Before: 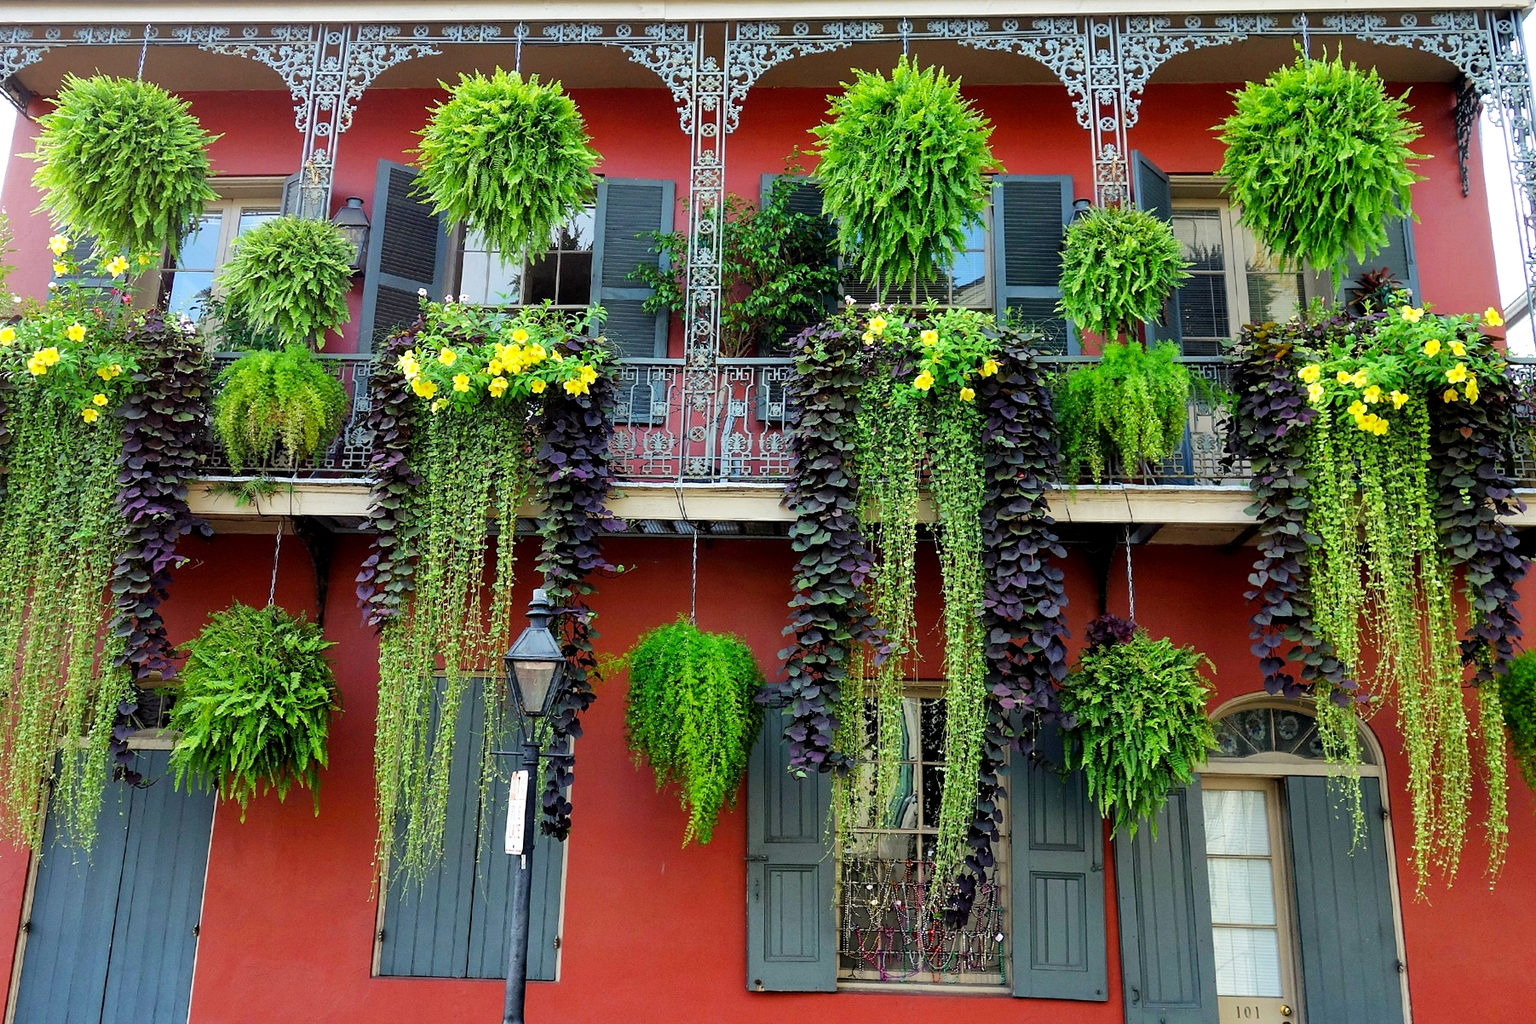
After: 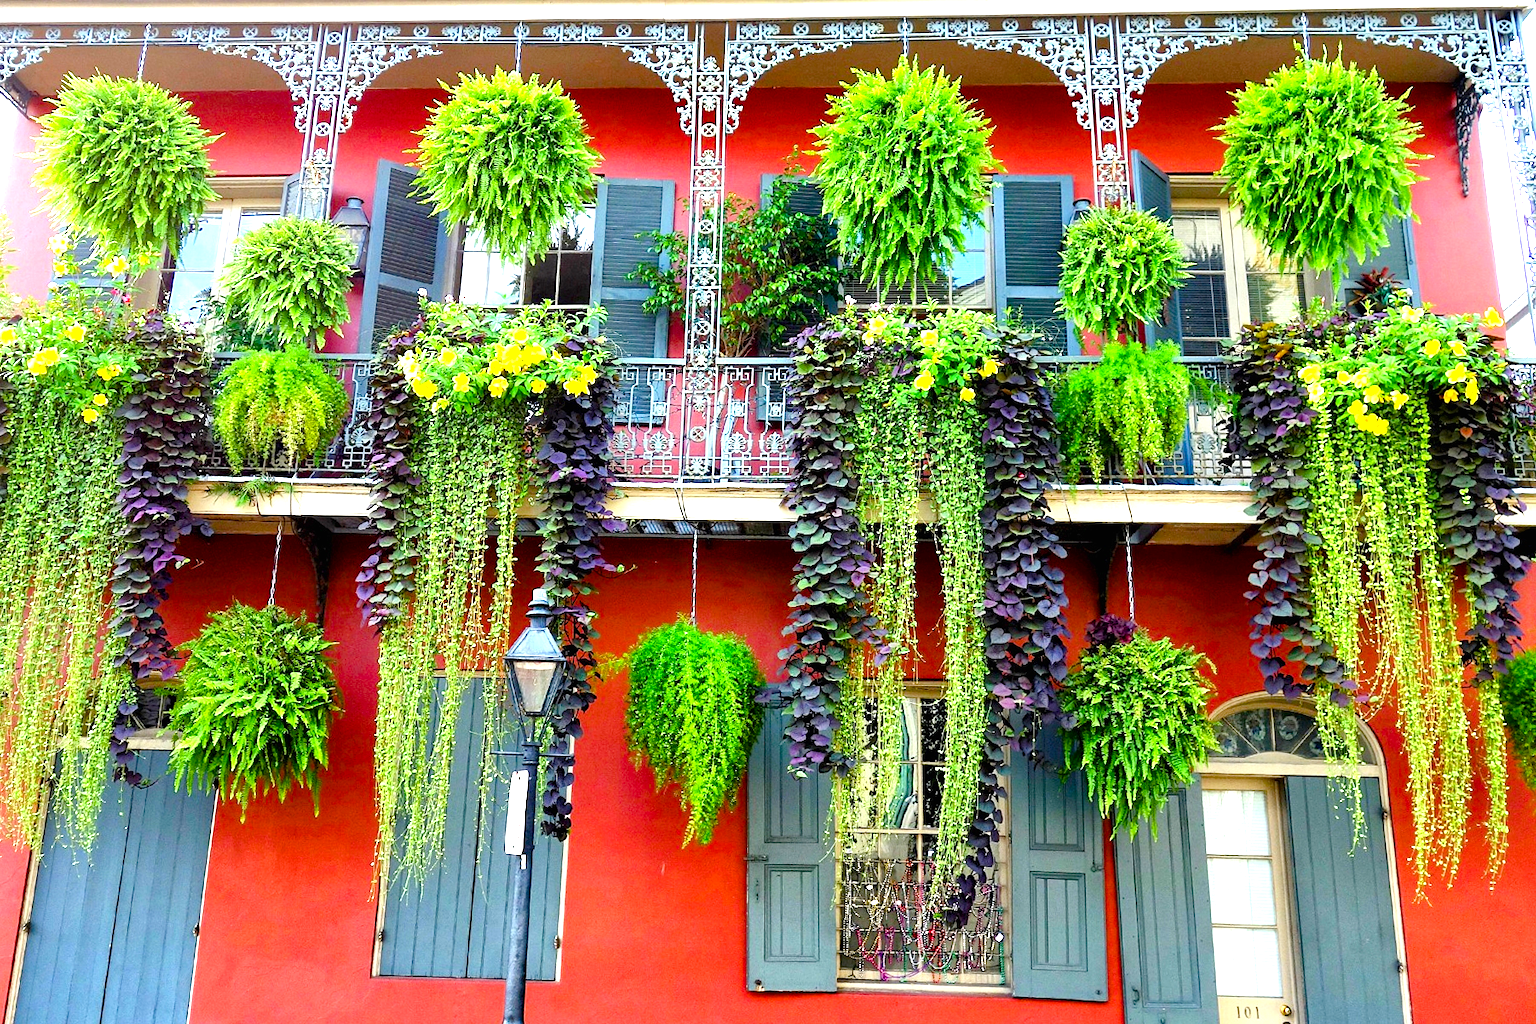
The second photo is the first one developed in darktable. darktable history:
color balance rgb: perceptual saturation grading › global saturation 35%, perceptual saturation grading › highlights -30%, perceptual saturation grading › shadows 35%, perceptual brilliance grading › global brilliance 3%, perceptual brilliance grading › highlights -3%, perceptual brilliance grading › shadows 3%
exposure: black level correction 0, exposure 1.2 EV, compensate exposure bias true, compensate highlight preservation false
